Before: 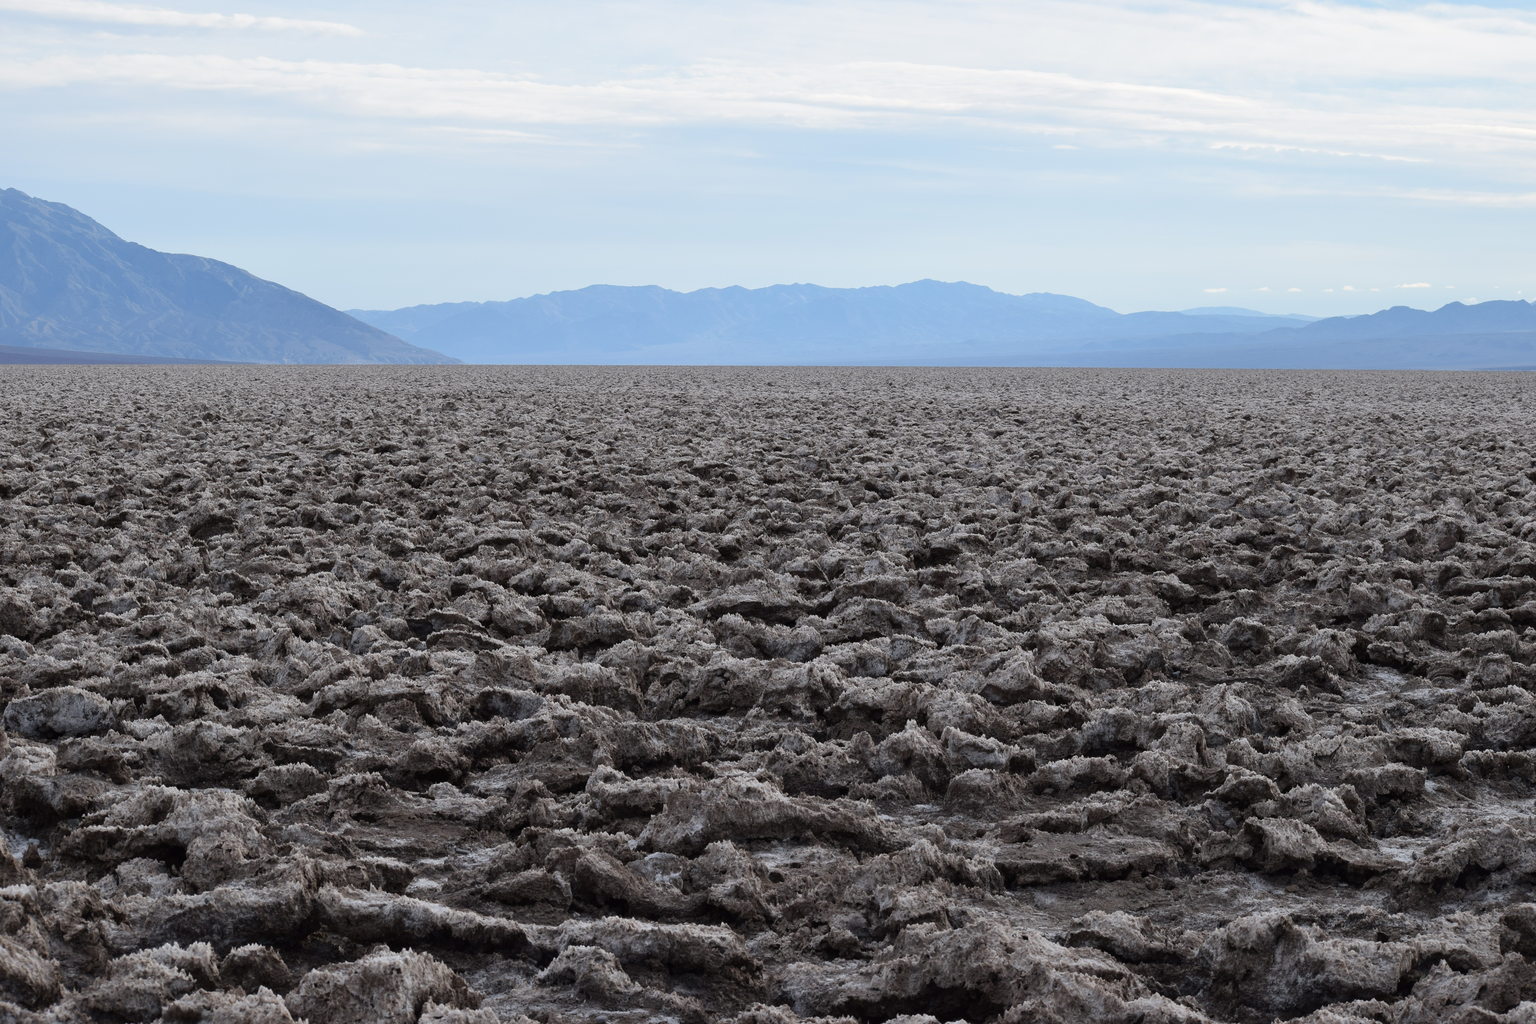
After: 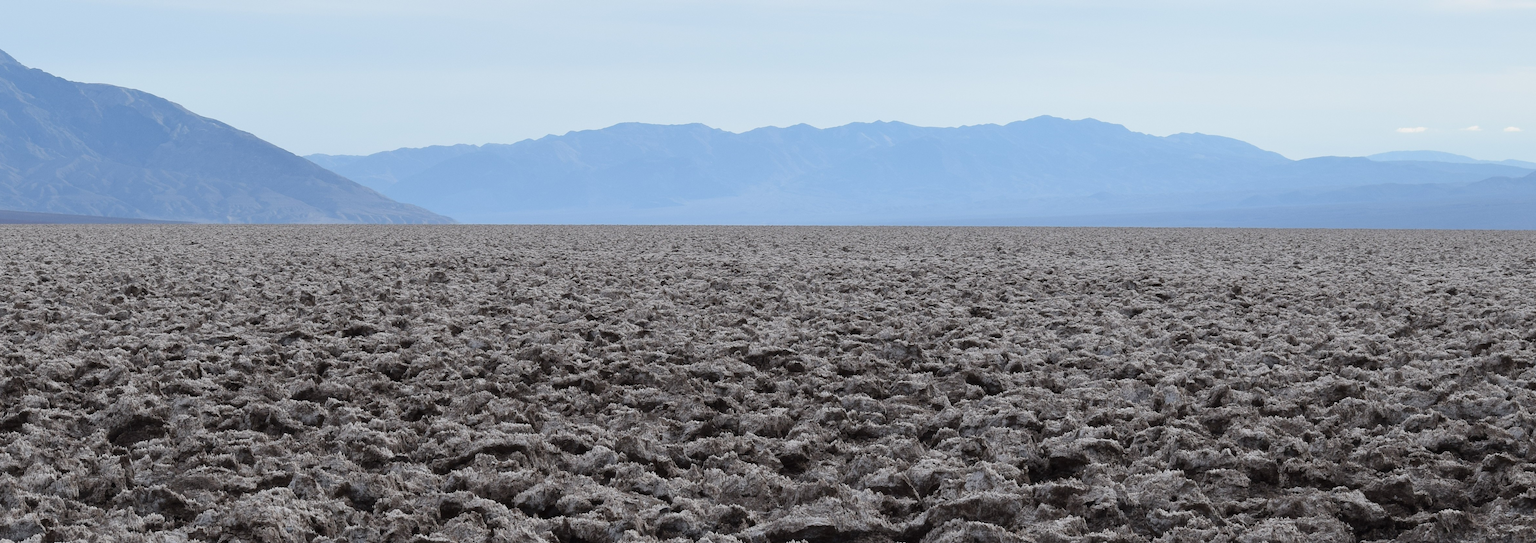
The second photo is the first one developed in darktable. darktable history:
crop: left 6.826%, top 18.409%, right 14.471%, bottom 39.78%
